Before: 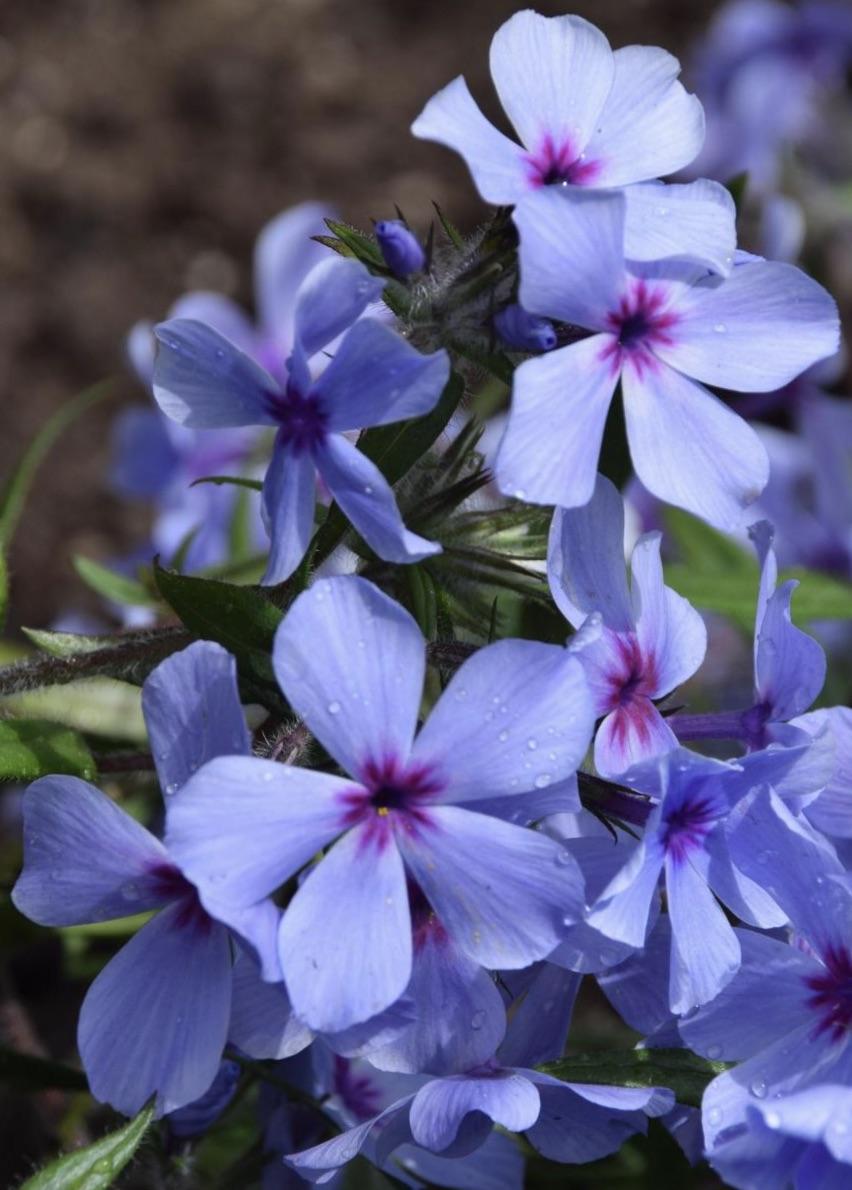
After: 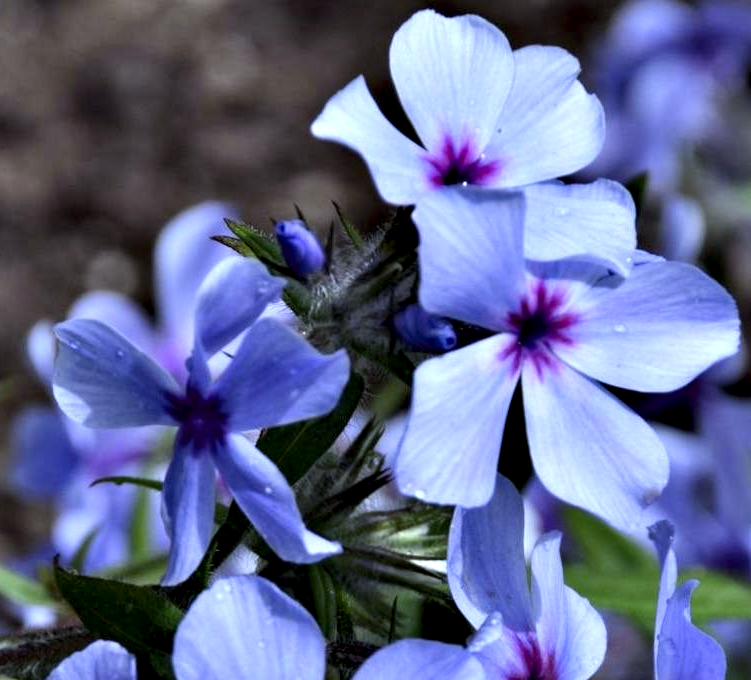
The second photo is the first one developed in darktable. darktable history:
crop and rotate: left 11.812%, bottom 42.776%
shadows and highlights: shadows 49, highlights -41, soften with gaussian
contrast equalizer: octaves 7, y [[0.6 ×6], [0.55 ×6], [0 ×6], [0 ×6], [0 ×6]]
white balance: red 0.931, blue 1.11
